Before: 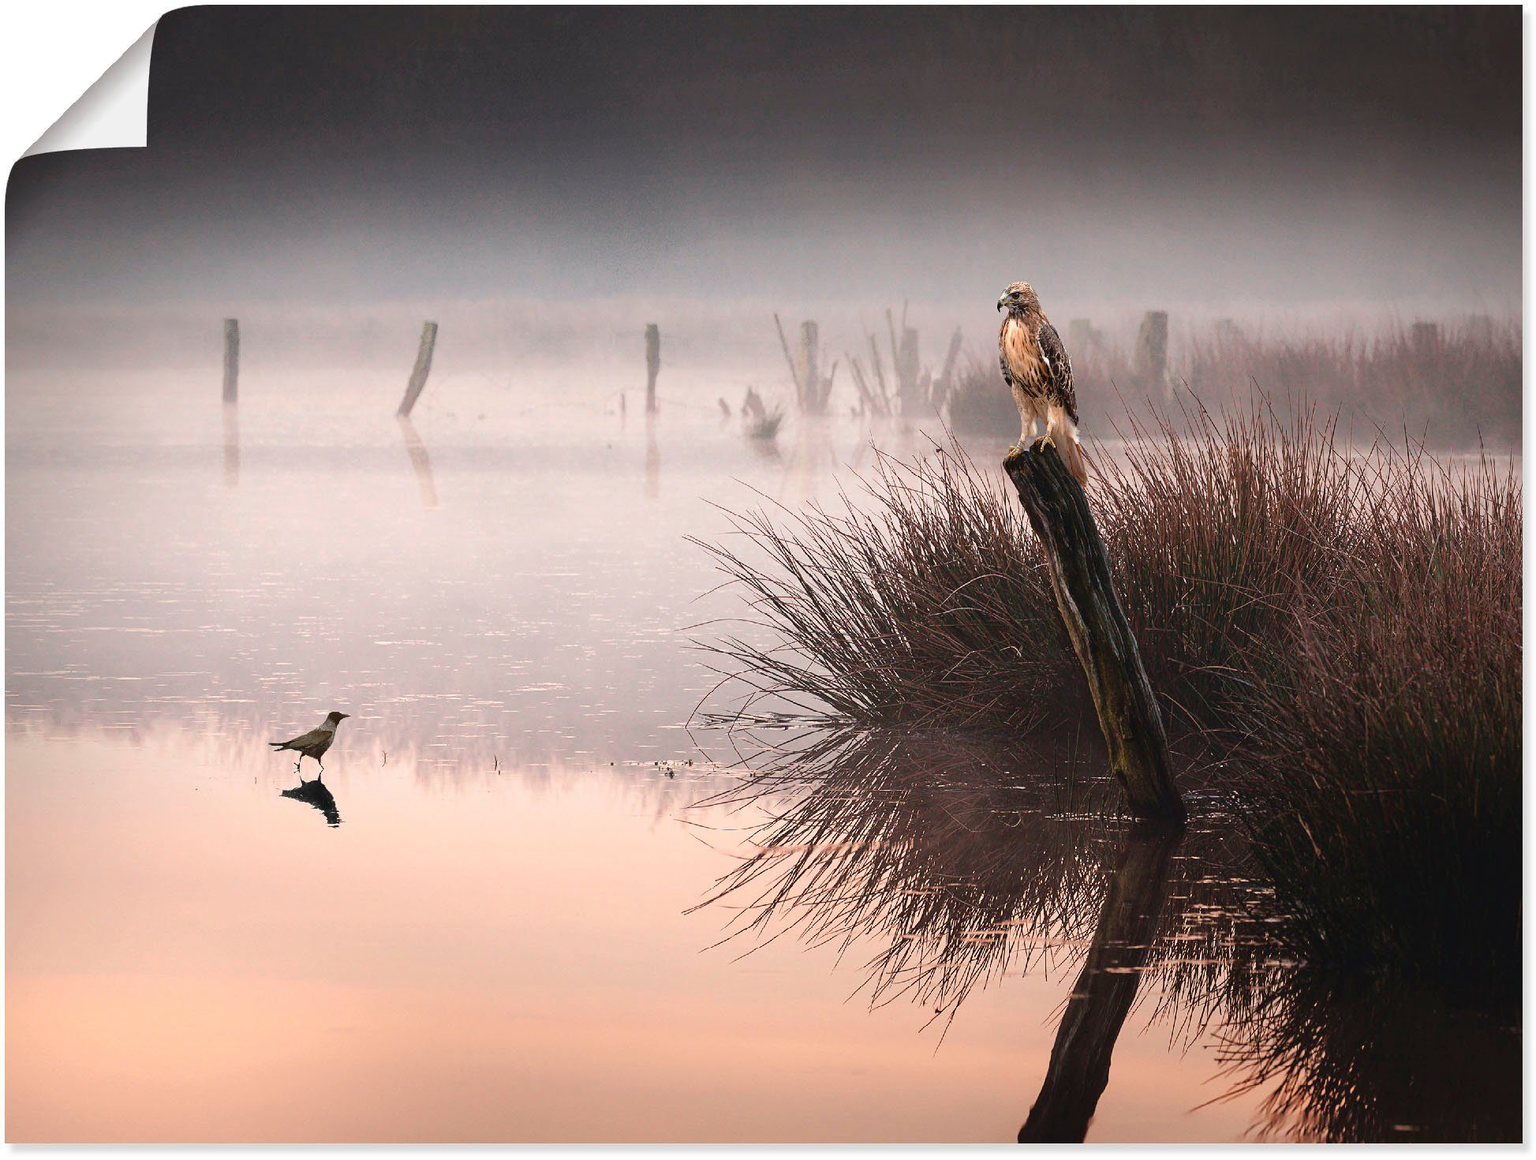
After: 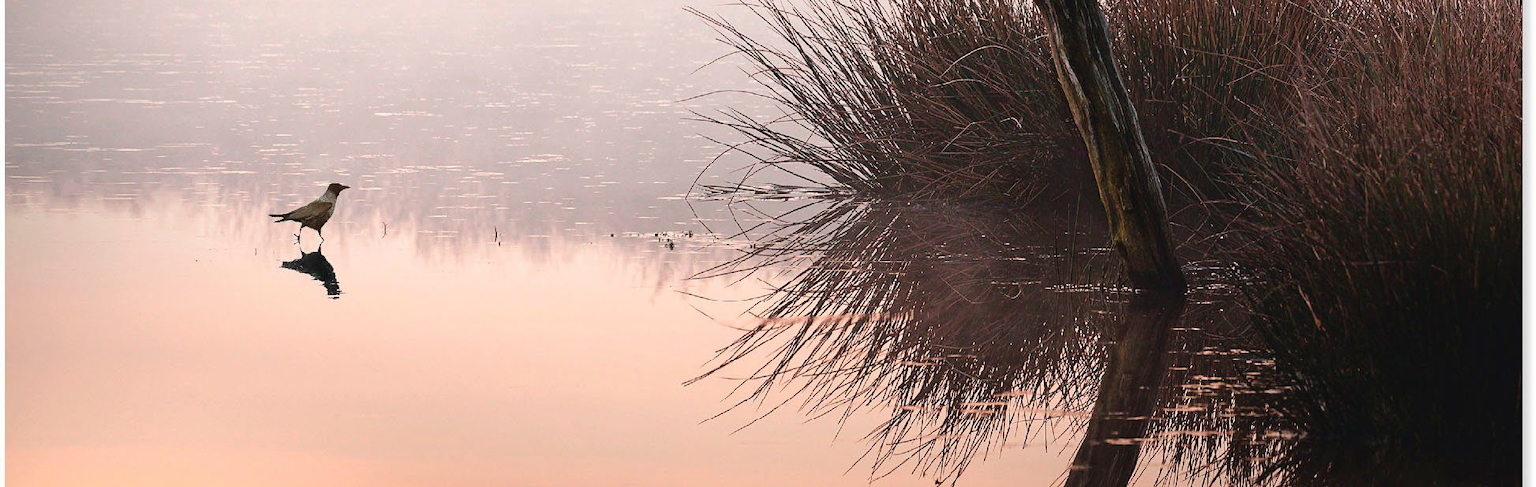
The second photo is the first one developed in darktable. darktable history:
exposure: compensate highlight preservation false
crop: top 45.609%, bottom 12.292%
